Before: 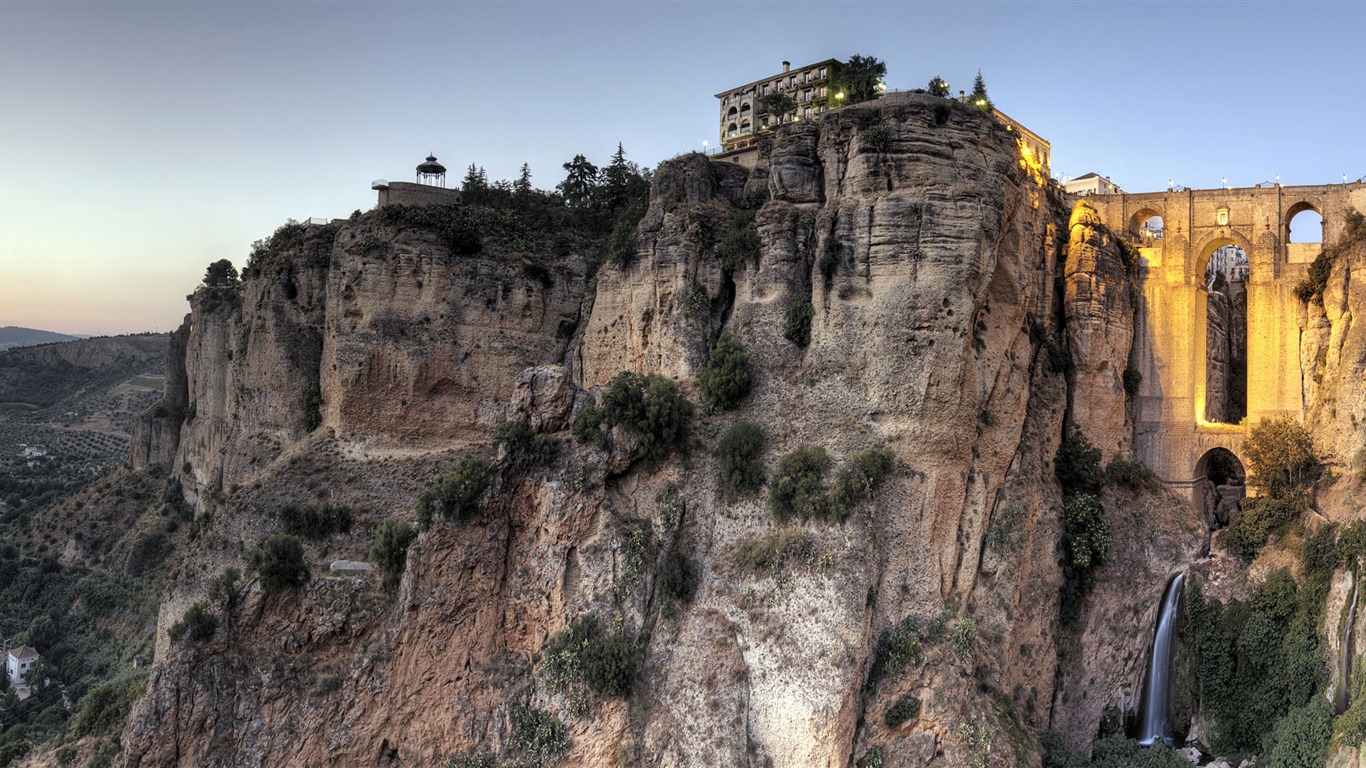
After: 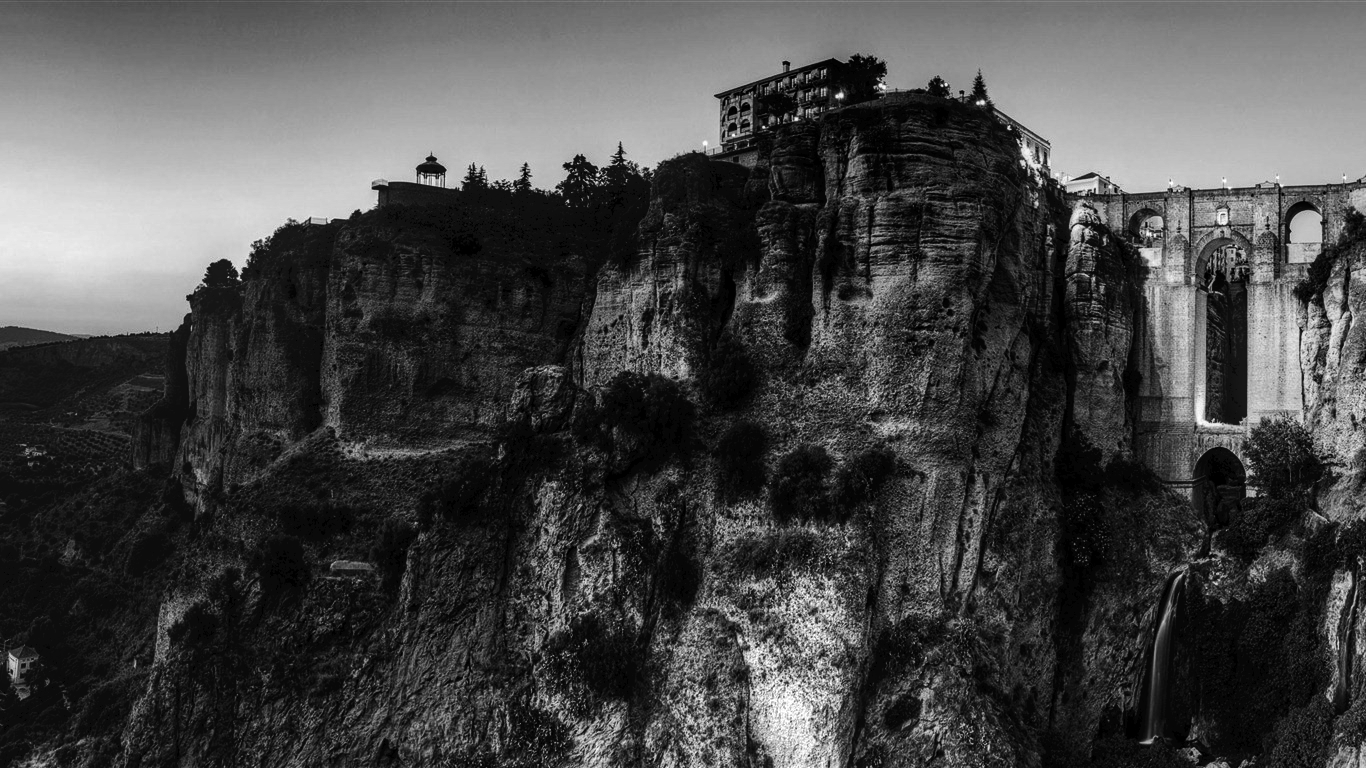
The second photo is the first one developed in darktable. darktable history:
tone curve: curves: ch0 [(0, 0) (0.003, 0.035) (0.011, 0.035) (0.025, 0.035) (0.044, 0.046) (0.069, 0.063) (0.1, 0.084) (0.136, 0.123) (0.177, 0.174) (0.224, 0.232) (0.277, 0.304) (0.335, 0.387) (0.399, 0.476) (0.468, 0.566) (0.543, 0.639) (0.623, 0.714) (0.709, 0.776) (0.801, 0.851) (0.898, 0.921) (1, 1)], color space Lab, independent channels, preserve colors none
local contrast: detail 130%
contrast brightness saturation: contrast -0.035, brightness -0.583, saturation -1
